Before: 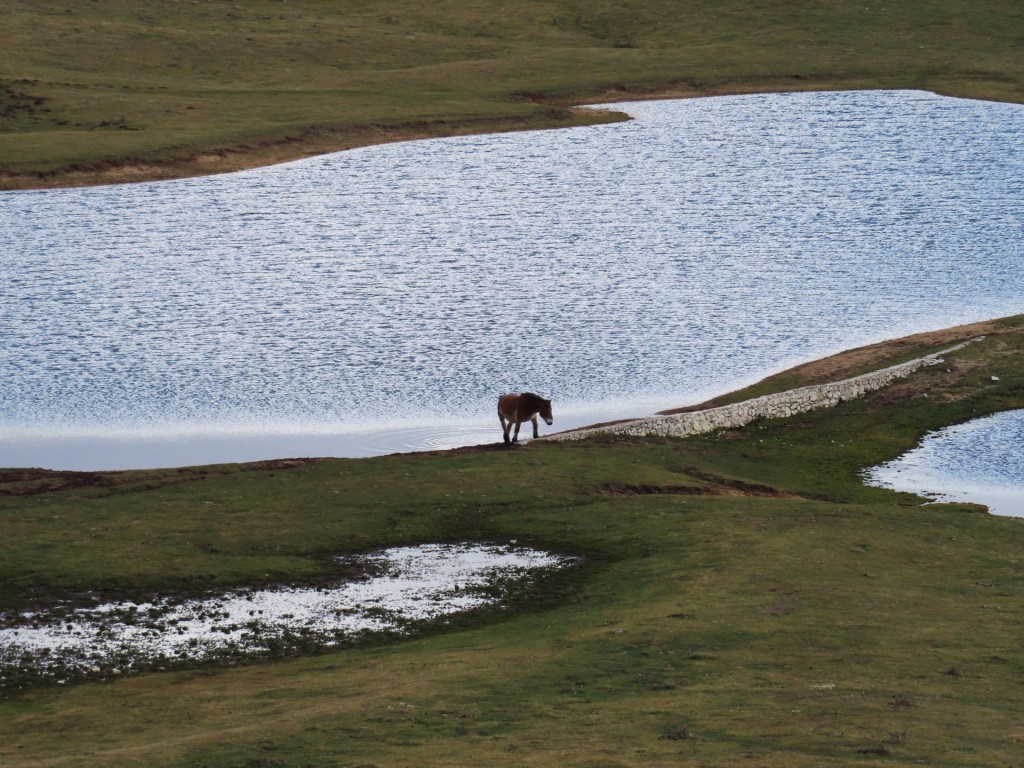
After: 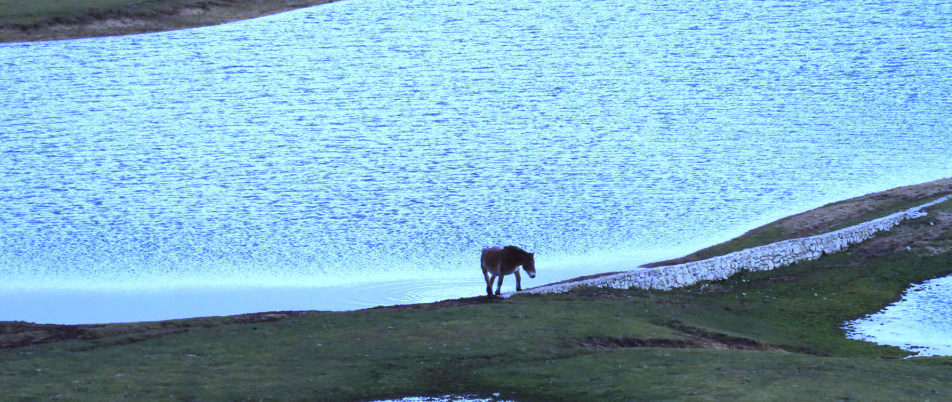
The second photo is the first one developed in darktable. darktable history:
exposure: black level correction -0.002, exposure 0.54 EV, compensate highlight preservation false
crop: left 1.744%, top 19.225%, right 5.069%, bottom 28.357%
white balance: red 0.766, blue 1.537
